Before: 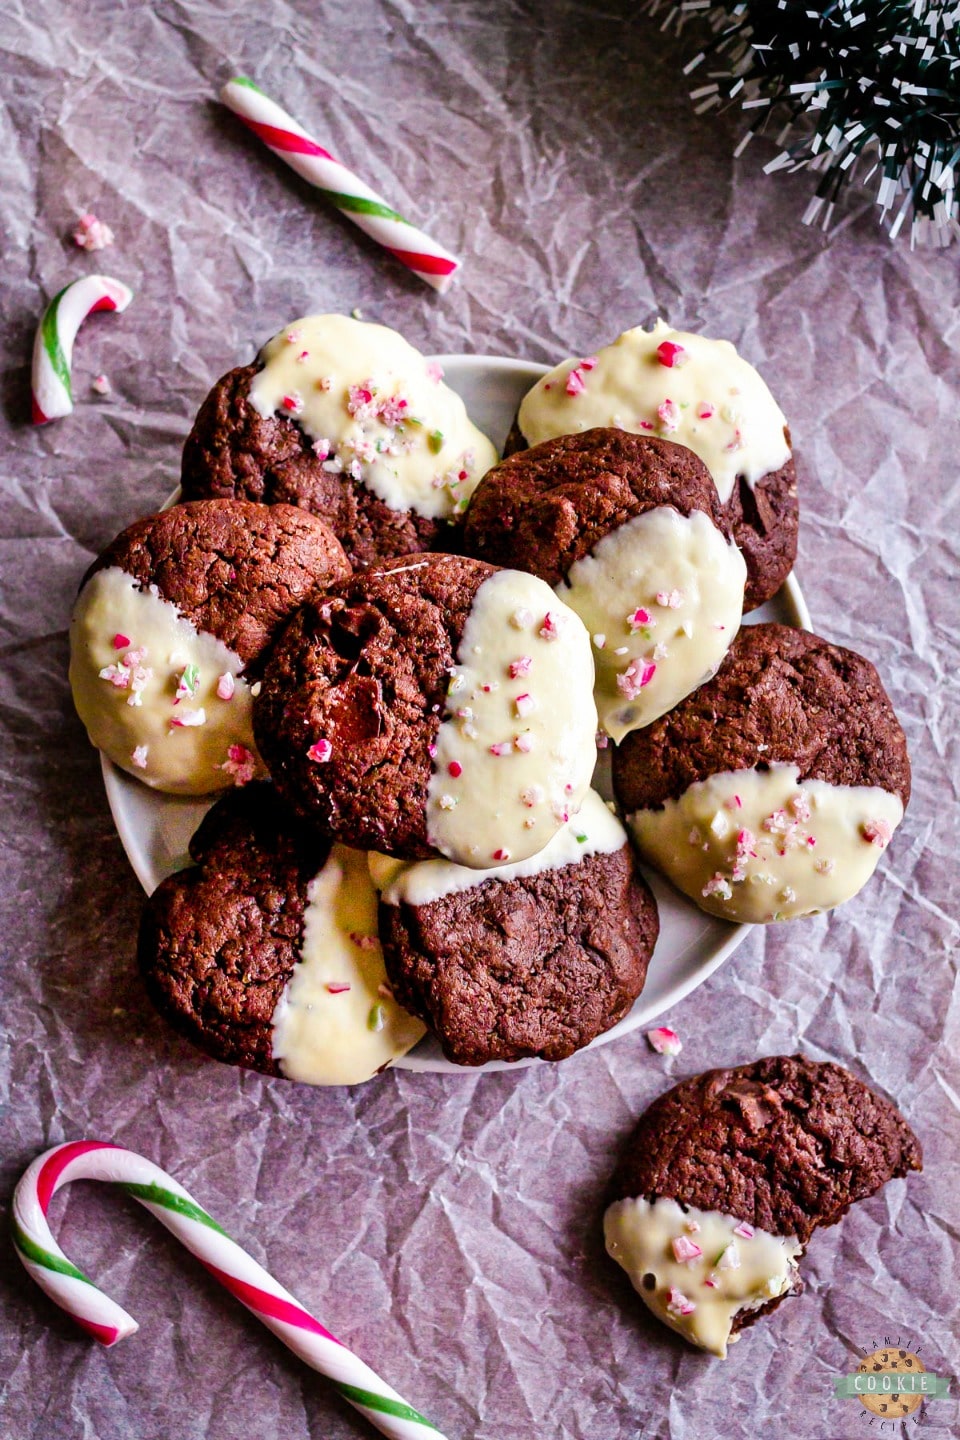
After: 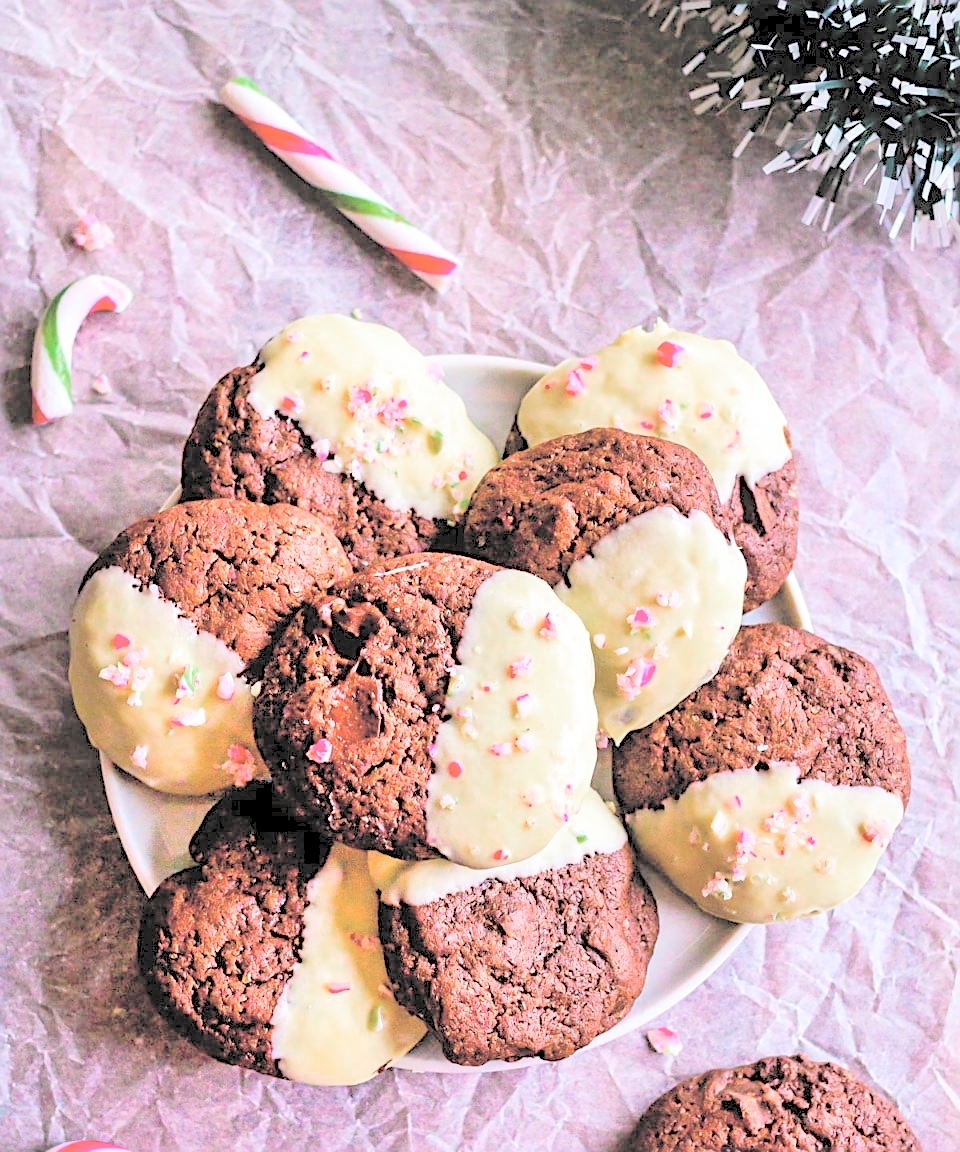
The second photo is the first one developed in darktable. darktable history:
contrast brightness saturation: brightness 0.989
crop: bottom 19.591%
sharpen: on, module defaults
color zones: curves: ch0 [(0, 0.5) (0.143, 0.5) (0.286, 0.456) (0.429, 0.5) (0.571, 0.5) (0.714, 0.5) (0.857, 0.5) (1, 0.5)]; ch1 [(0, 0.5) (0.143, 0.5) (0.286, 0.422) (0.429, 0.5) (0.571, 0.5) (0.714, 0.5) (0.857, 0.5) (1, 0.5)]
